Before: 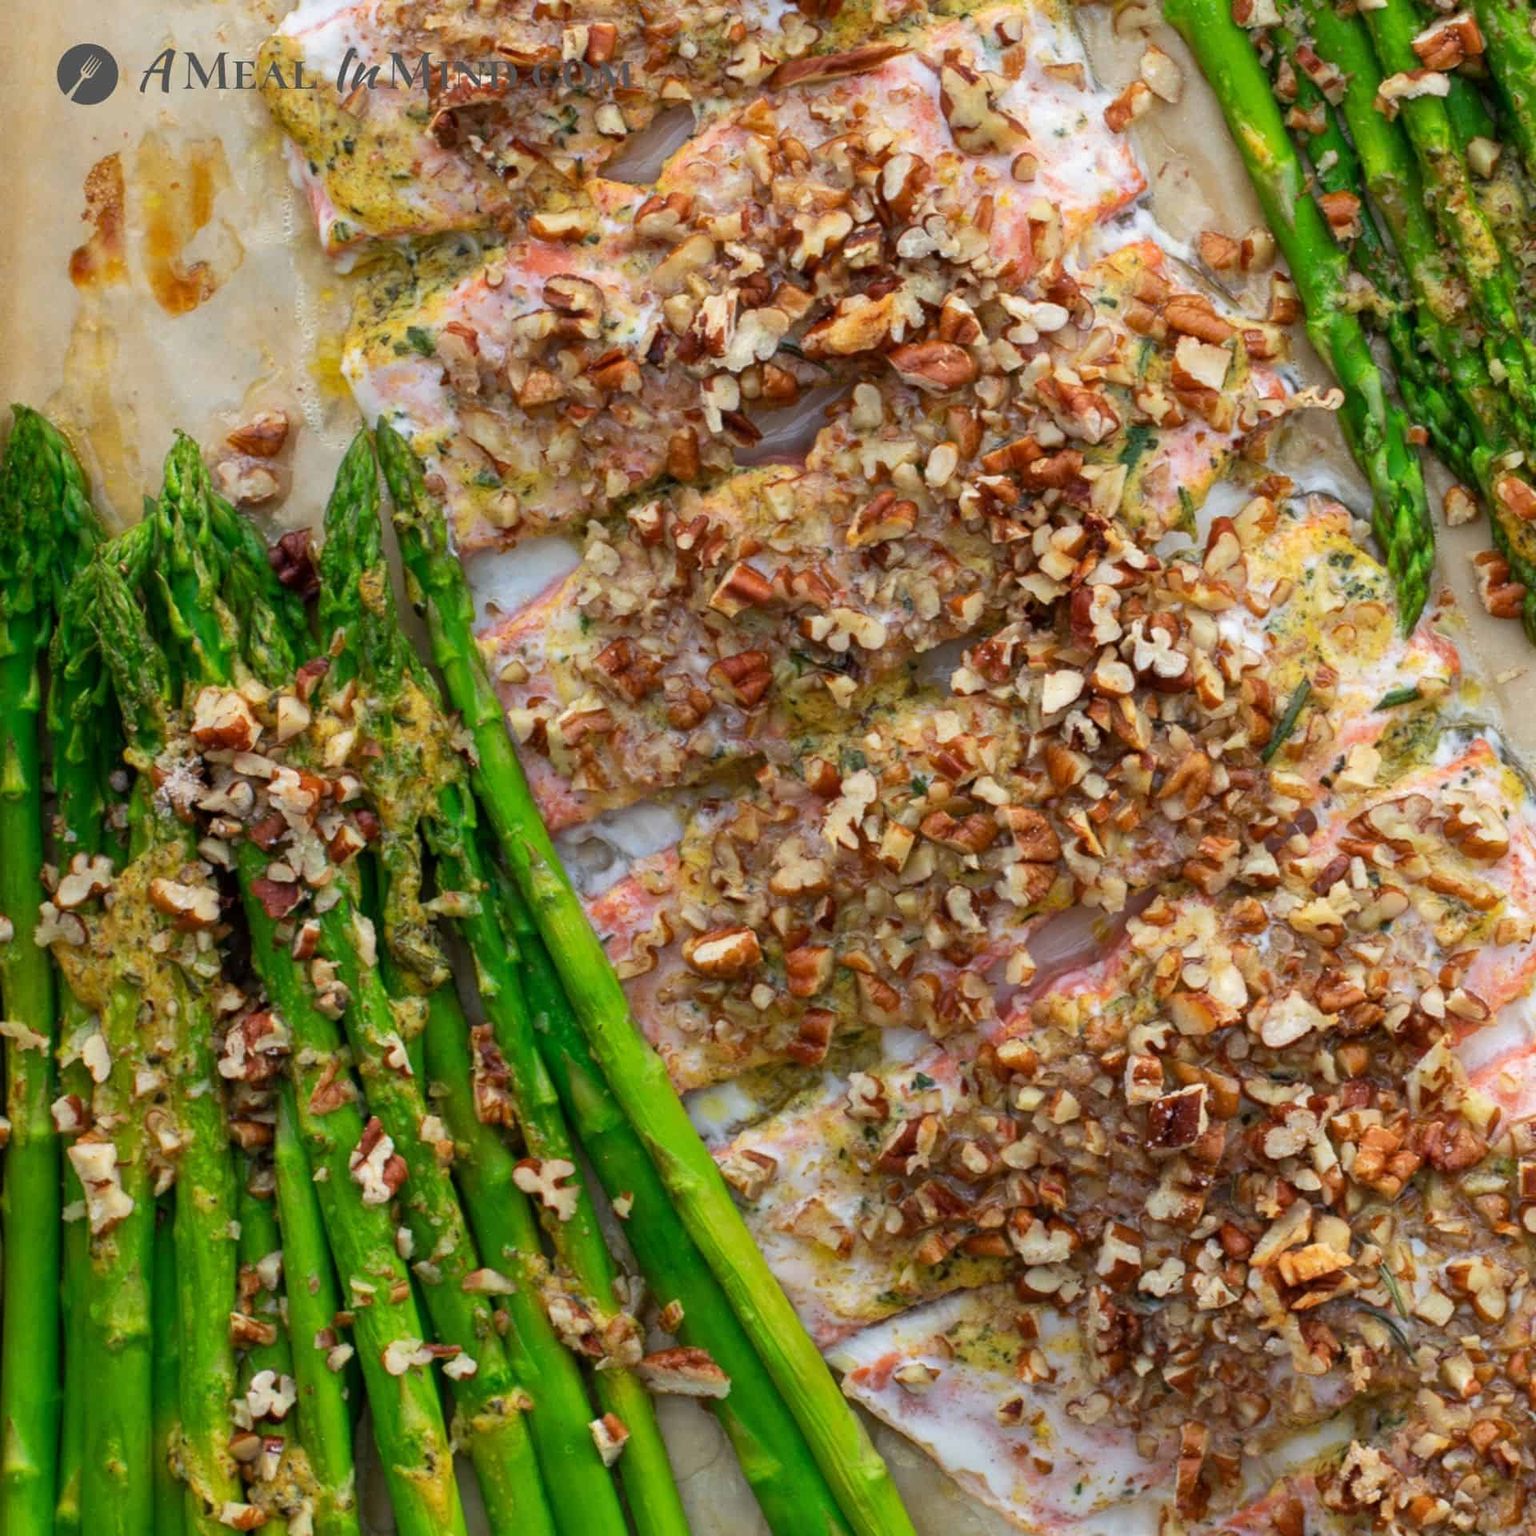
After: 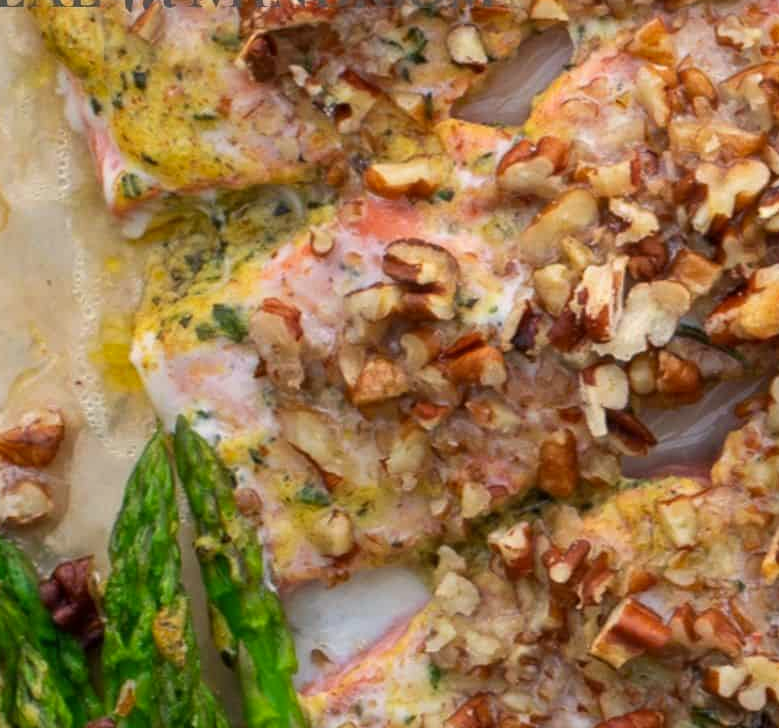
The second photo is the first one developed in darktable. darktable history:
crop: left 15.452%, top 5.459%, right 43.956%, bottom 56.62%
color correction: highlights a* 3.84, highlights b* 5.07
